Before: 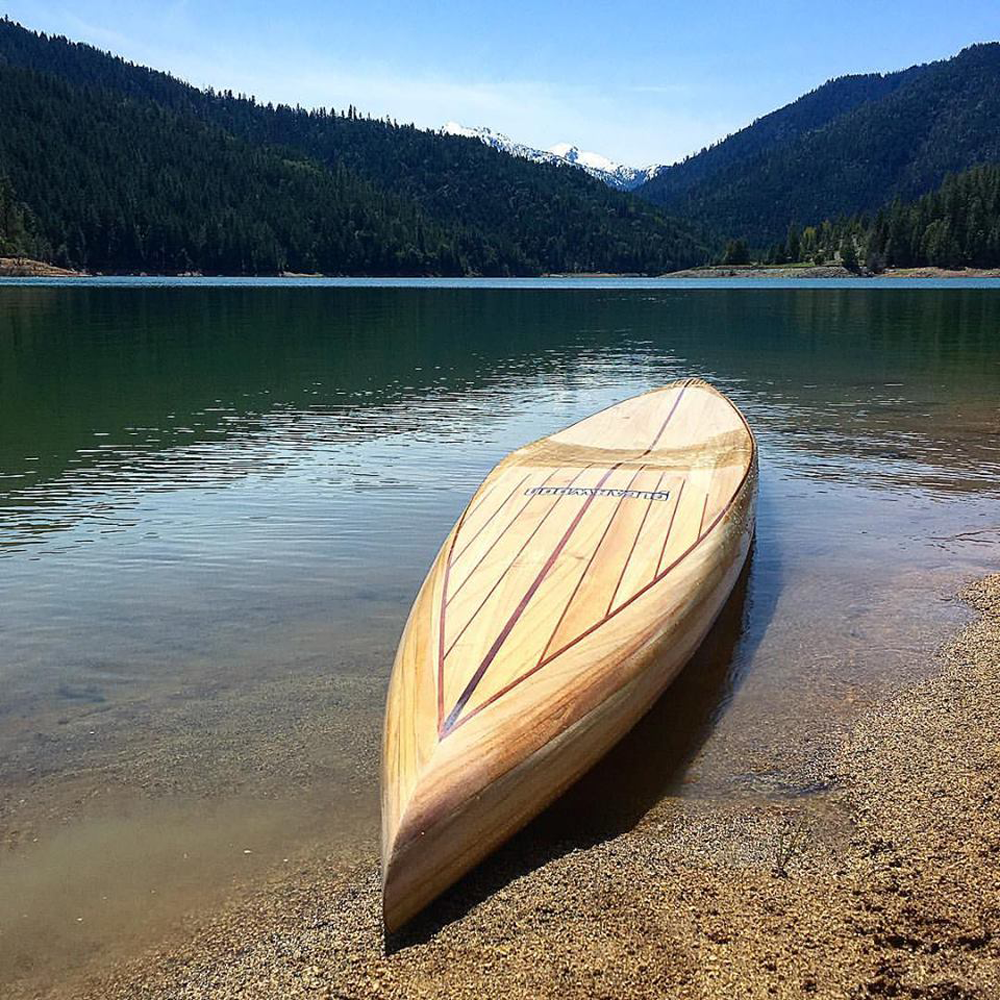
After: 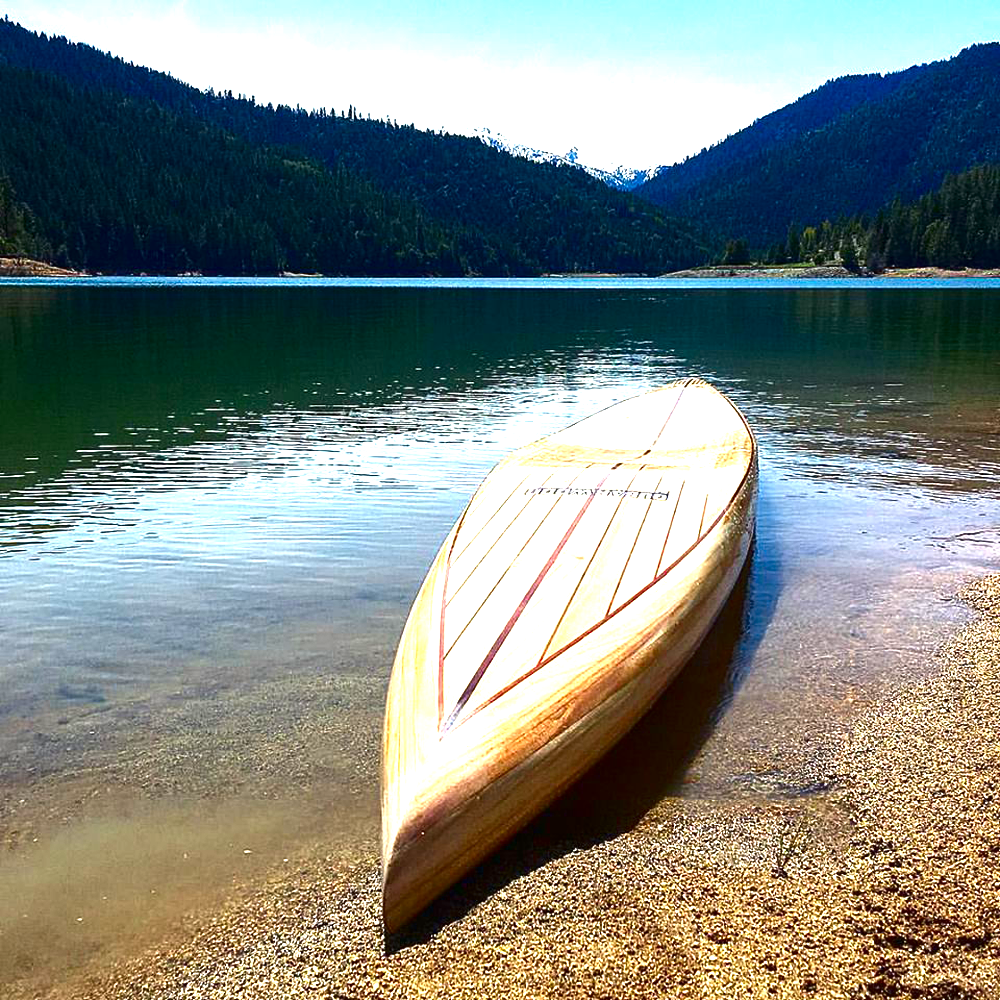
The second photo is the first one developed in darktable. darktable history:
contrast brightness saturation: brightness -0.249, saturation 0.201
exposure: black level correction 0, exposure 1.2 EV, compensate highlight preservation false
